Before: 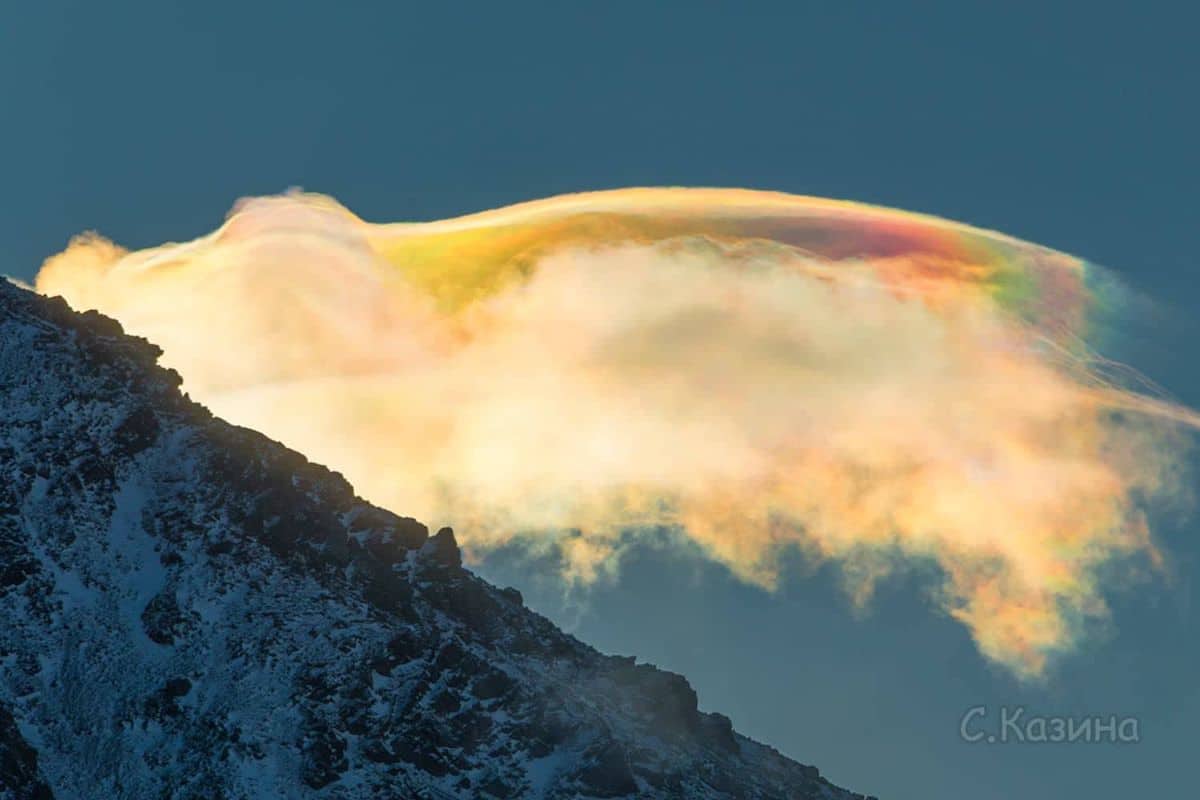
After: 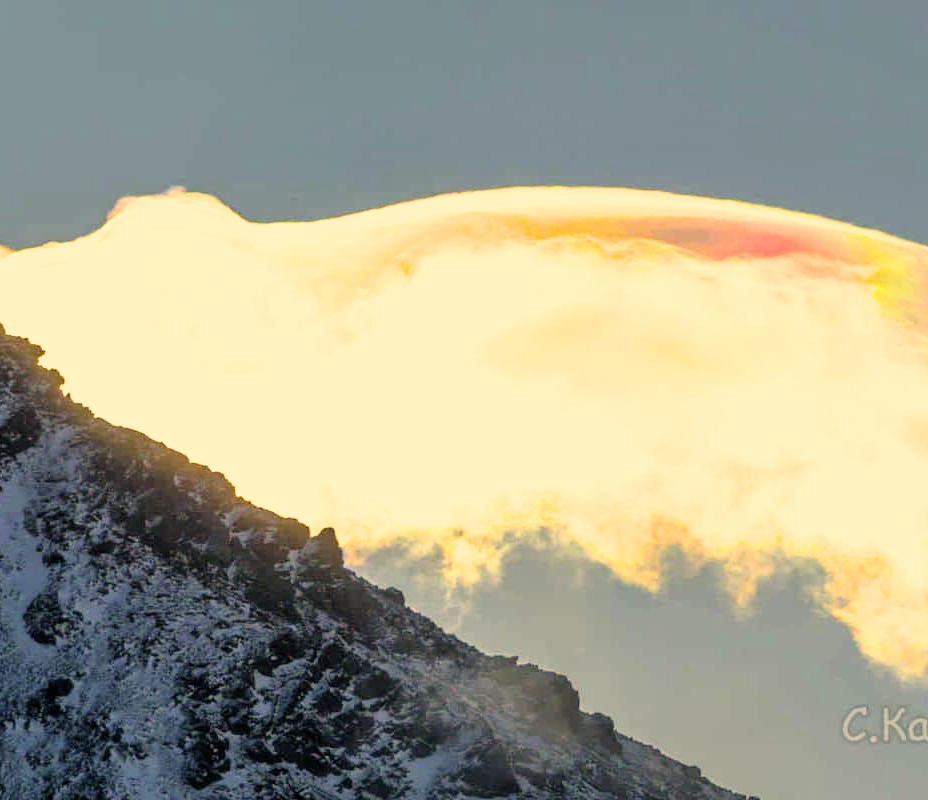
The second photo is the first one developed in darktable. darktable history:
filmic rgb: black relative exposure -5.01 EV, white relative exposure 3.17 EV, threshold 3.02 EV, hardness 3.43, contrast 1.196, highlights saturation mix -28.99%, enable highlight reconstruction true
color correction: highlights a* 14.86, highlights b* 32.31
exposure: black level correction 0, exposure 1.355 EV, compensate highlight preservation false
crop: left 9.903%, right 12.719%
